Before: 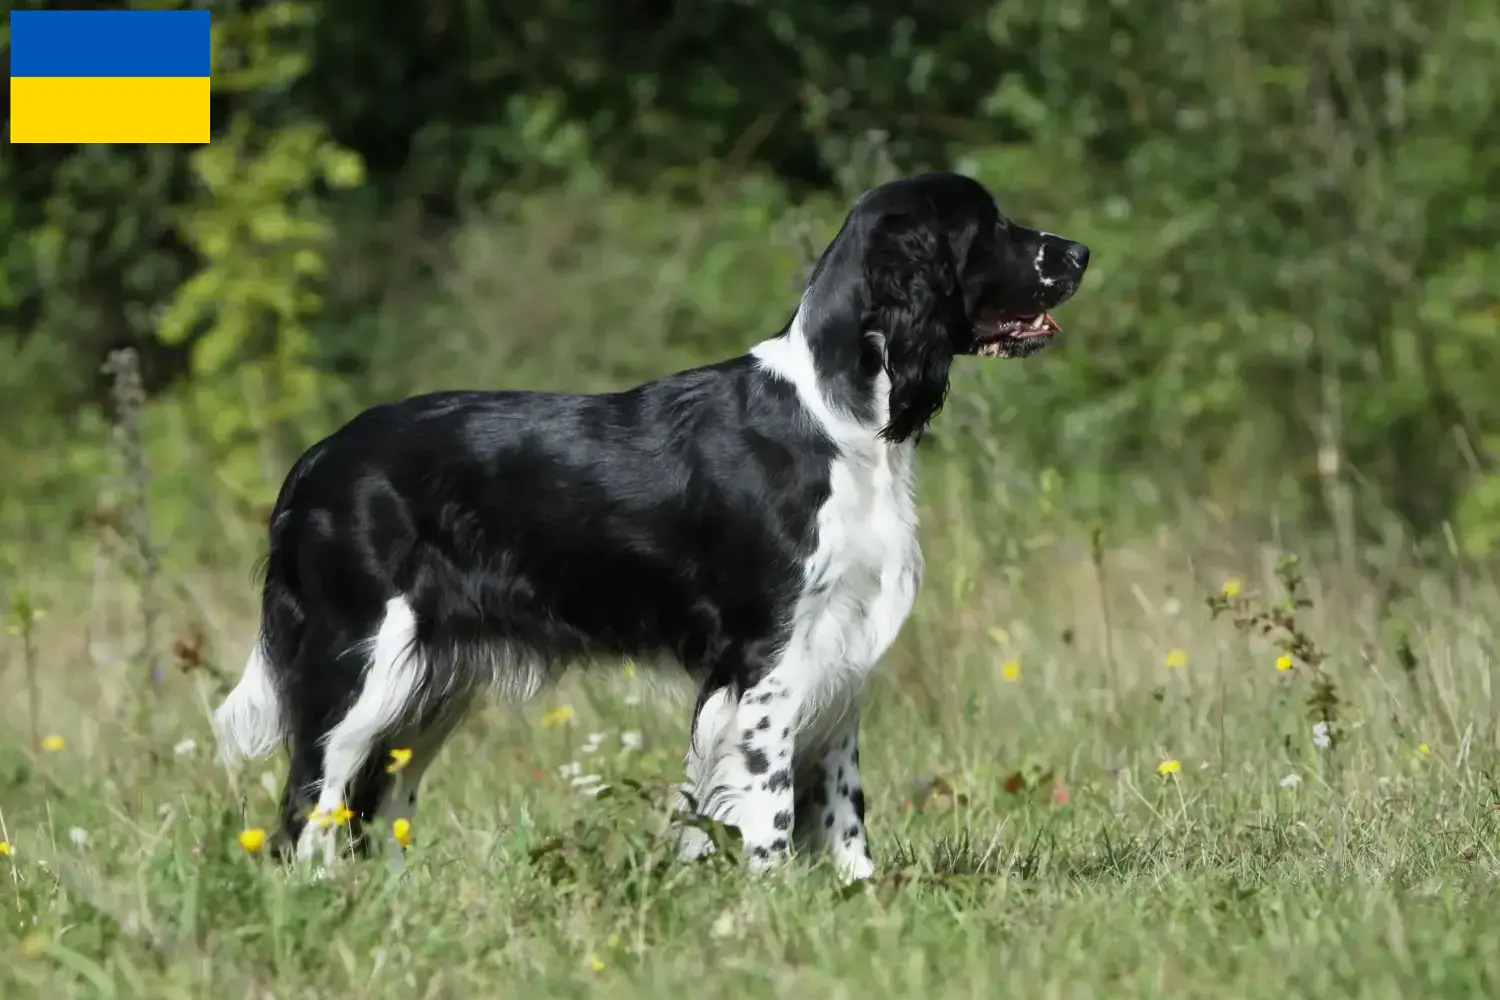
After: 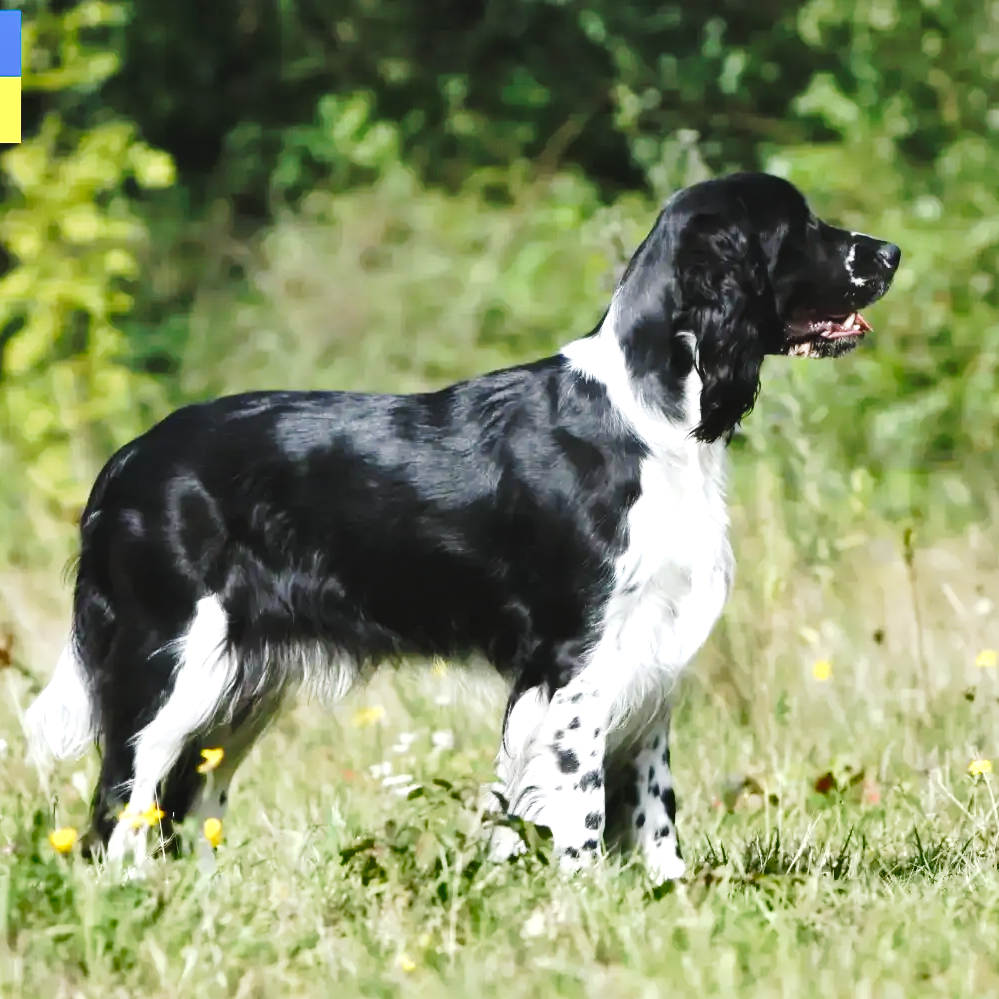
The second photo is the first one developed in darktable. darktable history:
white balance: red 1.009, blue 1.027
tone curve: curves: ch0 [(0, 0) (0.003, 0.046) (0.011, 0.052) (0.025, 0.059) (0.044, 0.069) (0.069, 0.084) (0.1, 0.107) (0.136, 0.133) (0.177, 0.171) (0.224, 0.216) (0.277, 0.293) (0.335, 0.371) (0.399, 0.481) (0.468, 0.577) (0.543, 0.662) (0.623, 0.749) (0.709, 0.831) (0.801, 0.891) (0.898, 0.942) (1, 1)], preserve colors none
exposure: black level correction 0, exposure 0.7 EV, compensate exposure bias true, compensate highlight preservation false
shadows and highlights: soften with gaussian
crop and rotate: left 12.648%, right 20.685%
